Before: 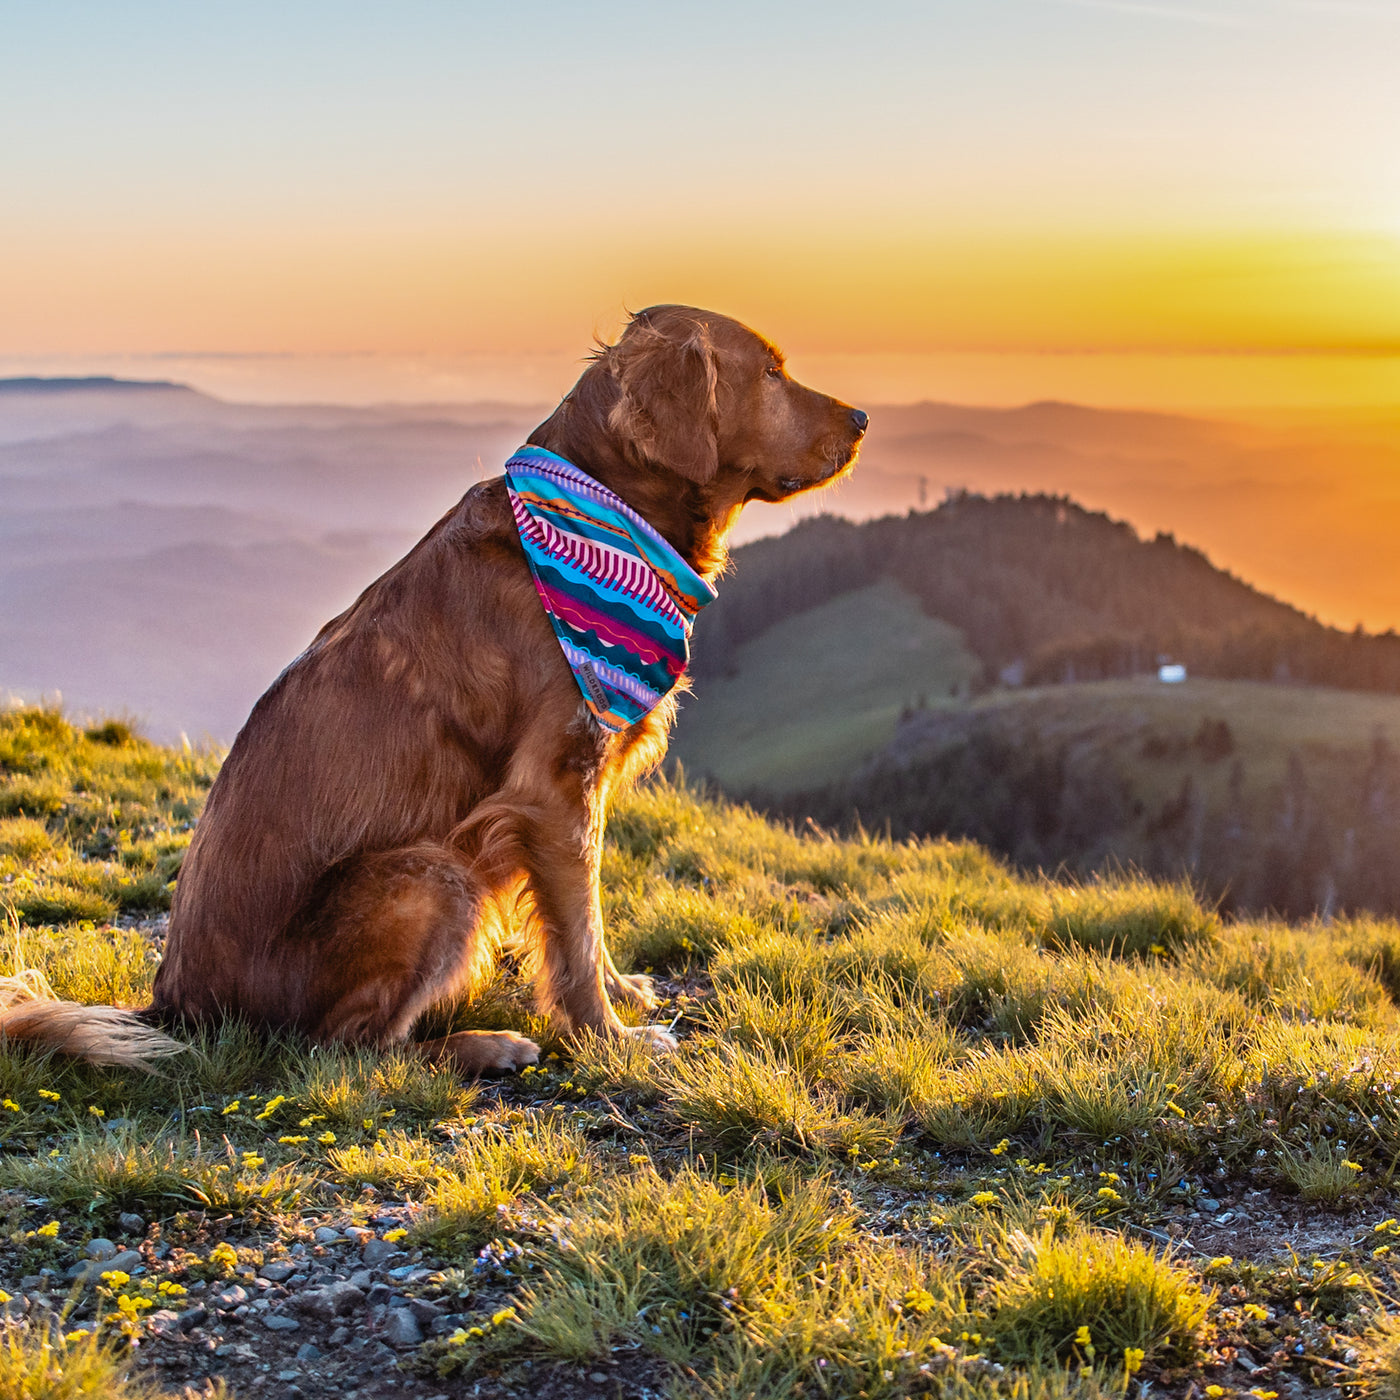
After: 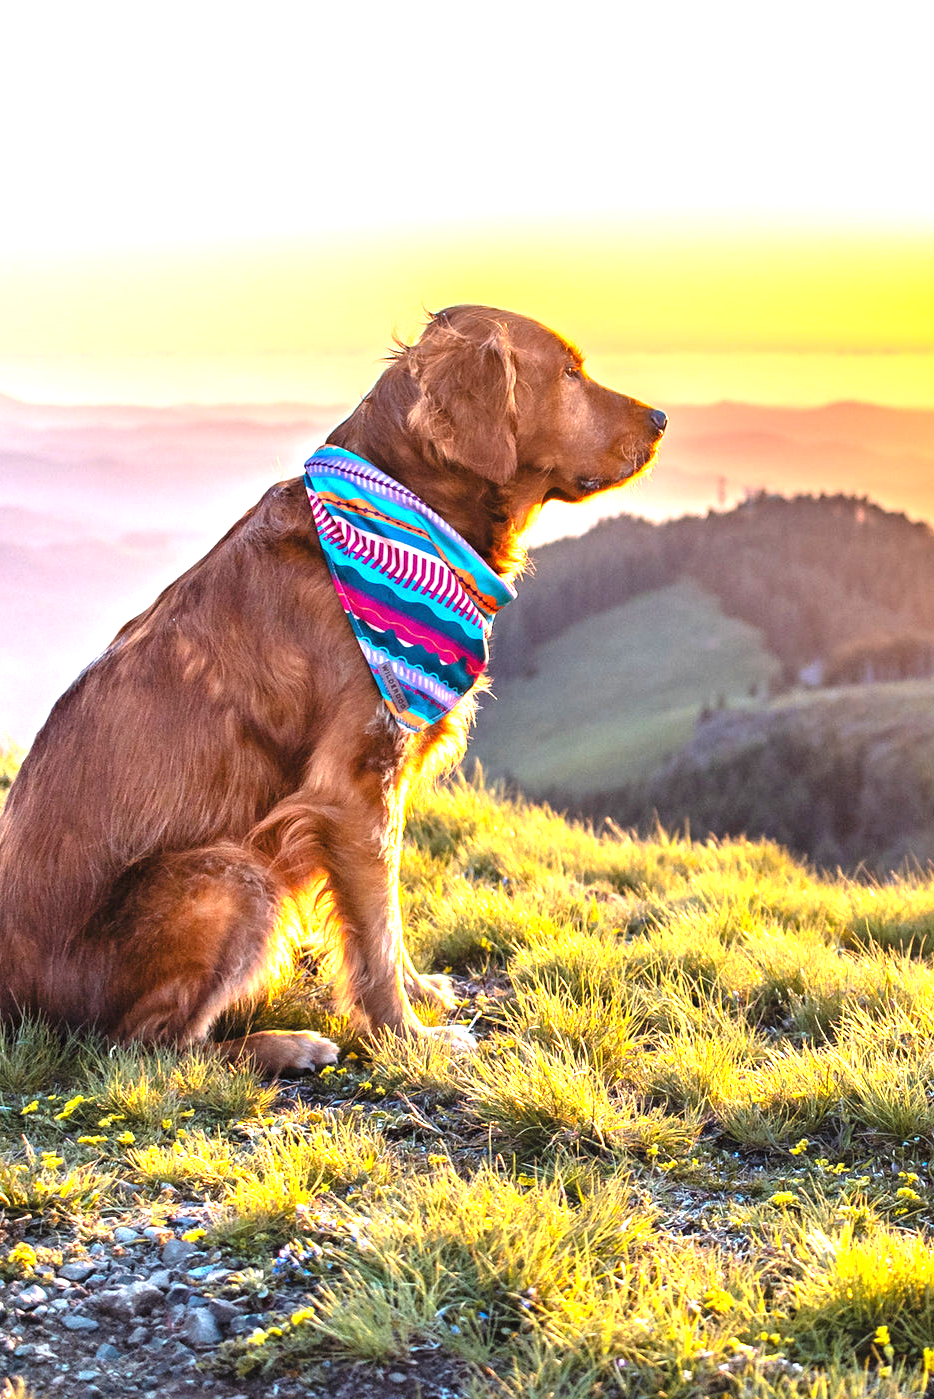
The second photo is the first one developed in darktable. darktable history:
crop and rotate: left 14.462%, right 18.815%
exposure: black level correction 0, exposure 1.29 EV, compensate exposure bias true, compensate highlight preservation false
